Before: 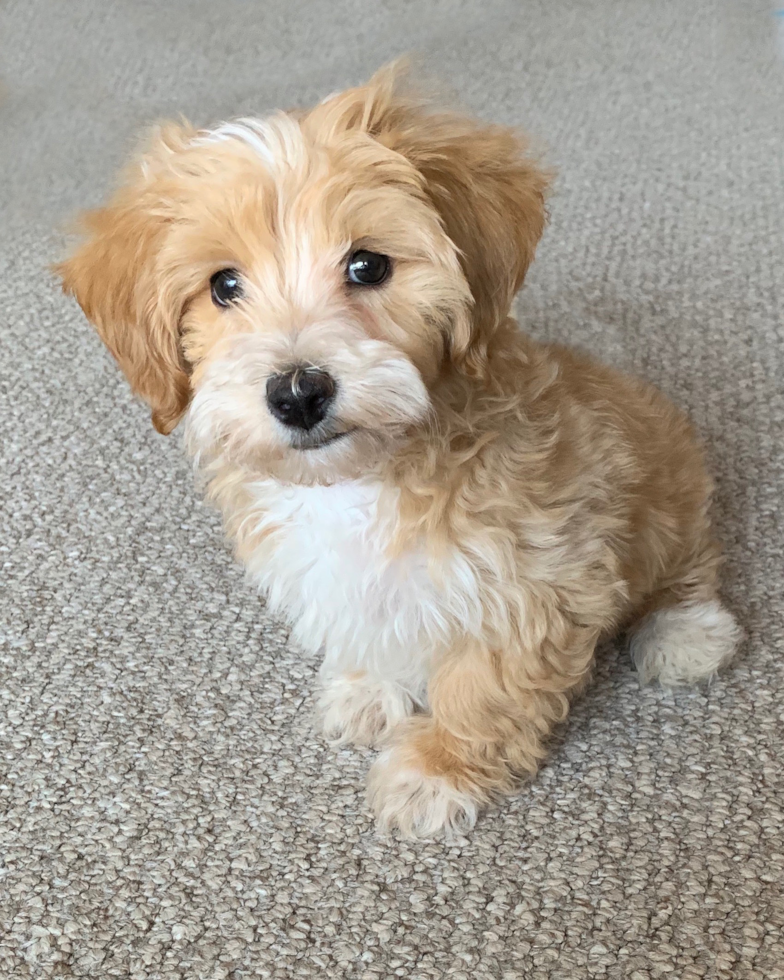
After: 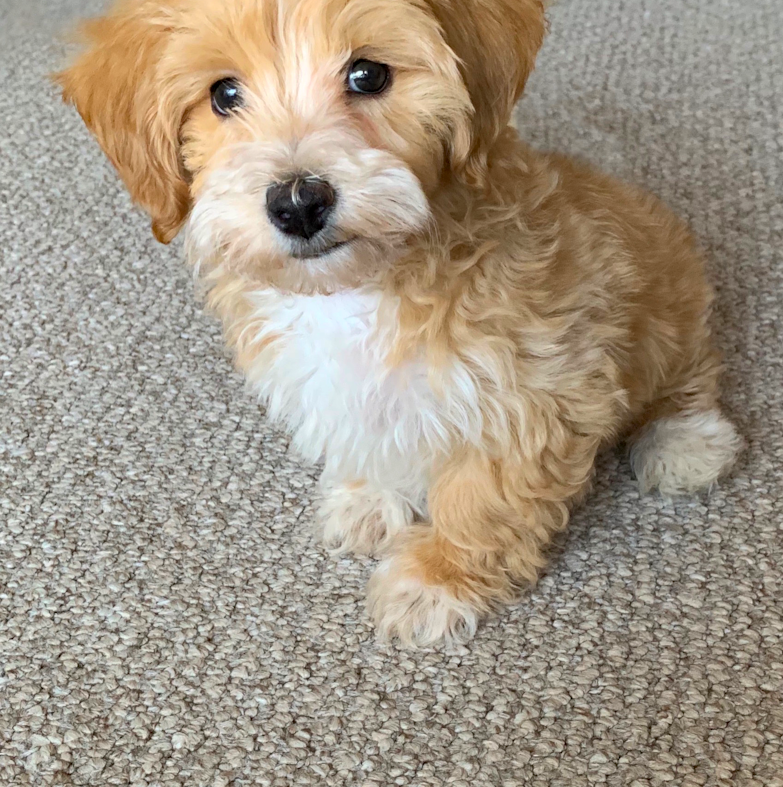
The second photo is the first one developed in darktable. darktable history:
haze removal: compatibility mode true, adaptive false
color correction: highlights b* 0.043, saturation 1.14
crop and rotate: top 19.67%
